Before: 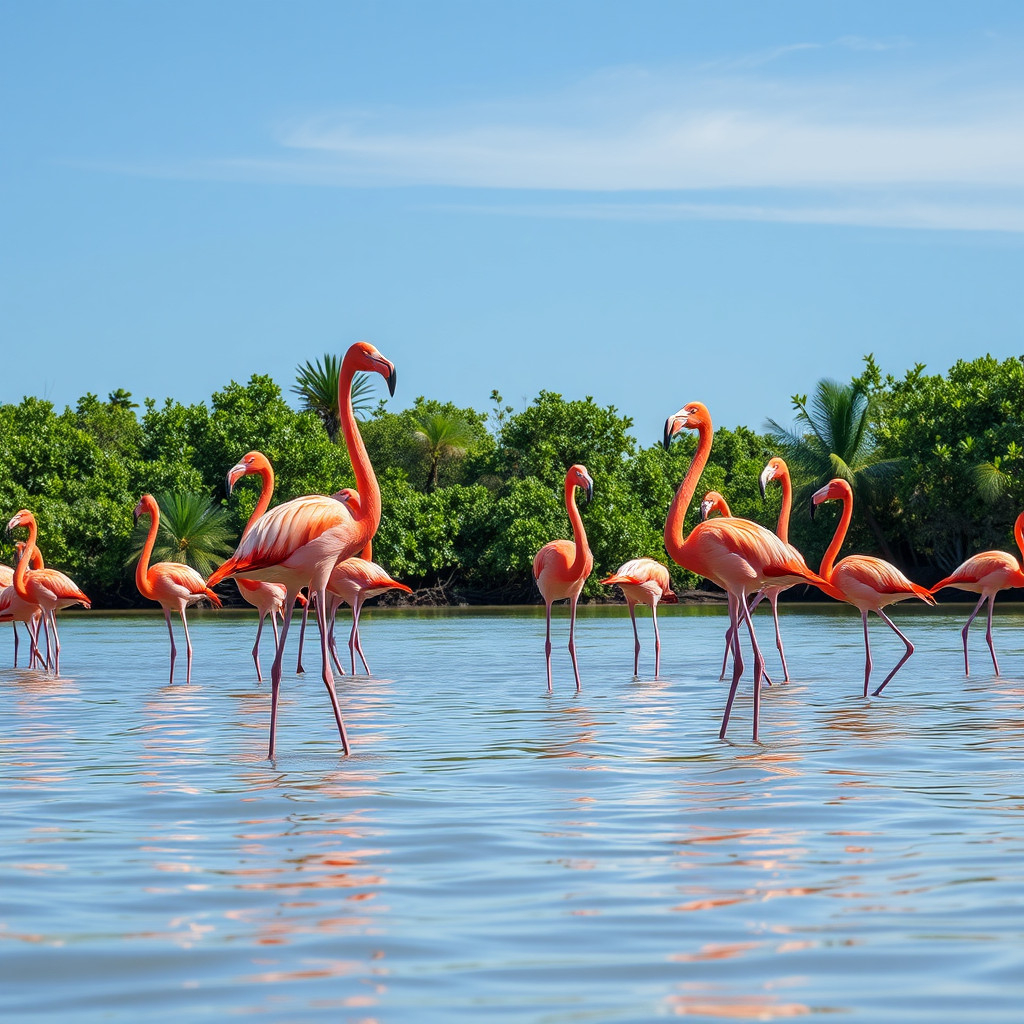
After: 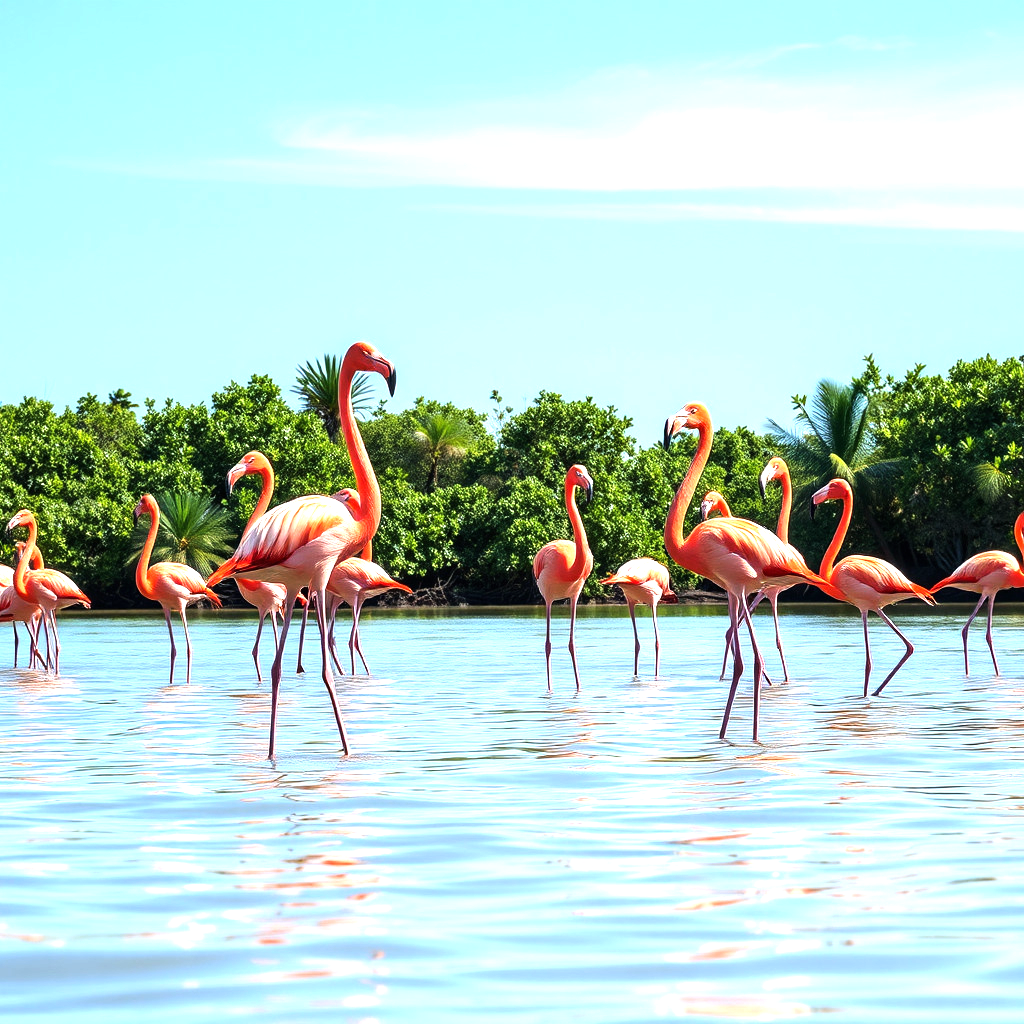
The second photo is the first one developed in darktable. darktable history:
tone equalizer: -8 EV -0.75 EV, -7 EV -0.7 EV, -6 EV -0.6 EV, -5 EV -0.4 EV, -3 EV 0.4 EV, -2 EV 0.6 EV, -1 EV 0.7 EV, +0 EV 0.75 EV, edges refinement/feathering 500, mask exposure compensation -1.57 EV, preserve details no
exposure: black level correction 0, exposure 0.5 EV, compensate highlight preservation false
